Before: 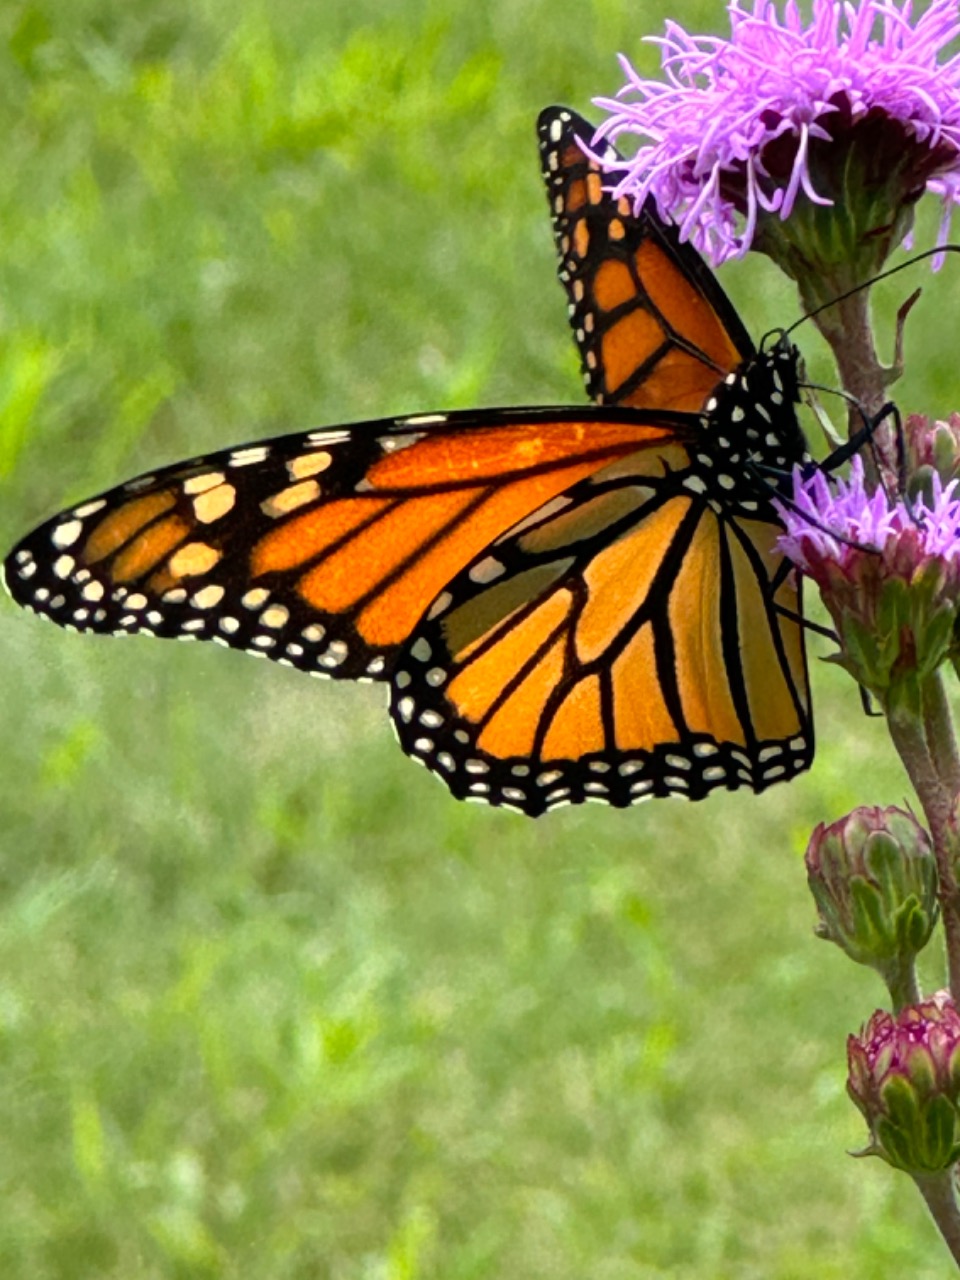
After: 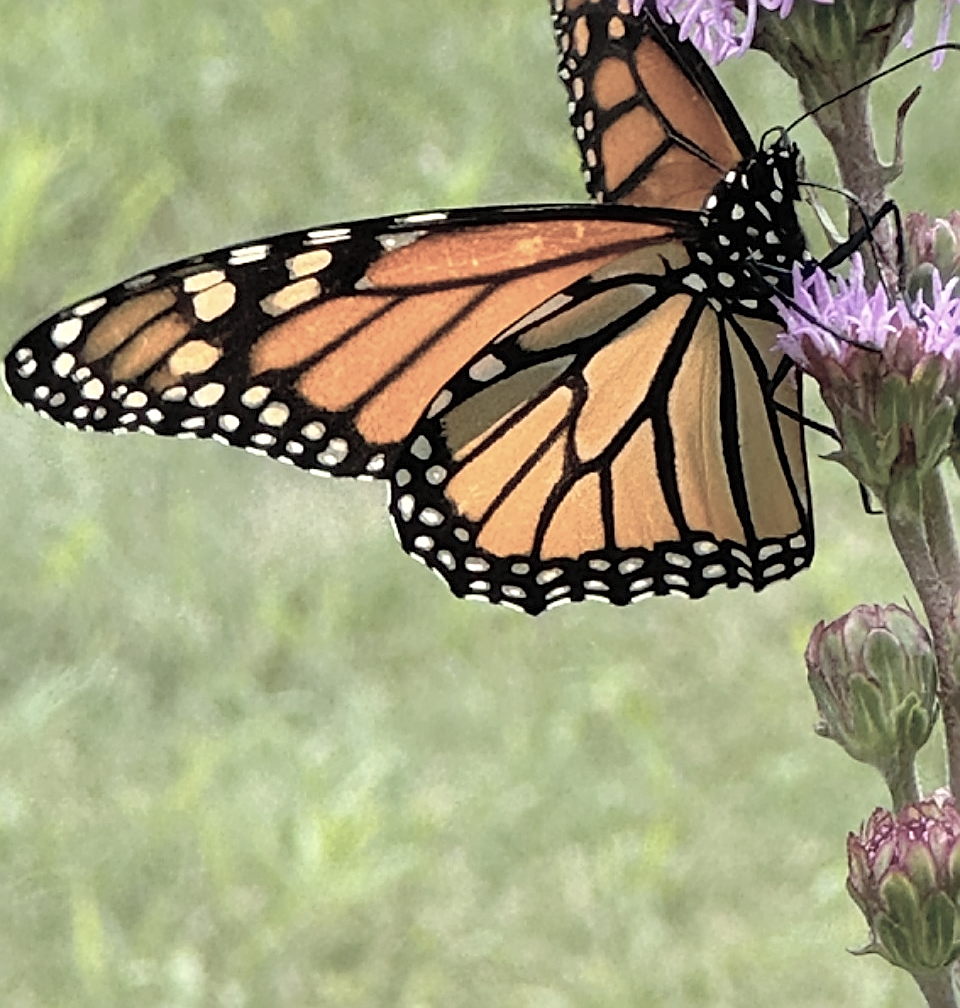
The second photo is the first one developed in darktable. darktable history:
sharpen: radius 1.685, amount 1.305
crop and rotate: top 15.793%, bottom 5.447%
contrast brightness saturation: brightness 0.184, saturation -0.505
